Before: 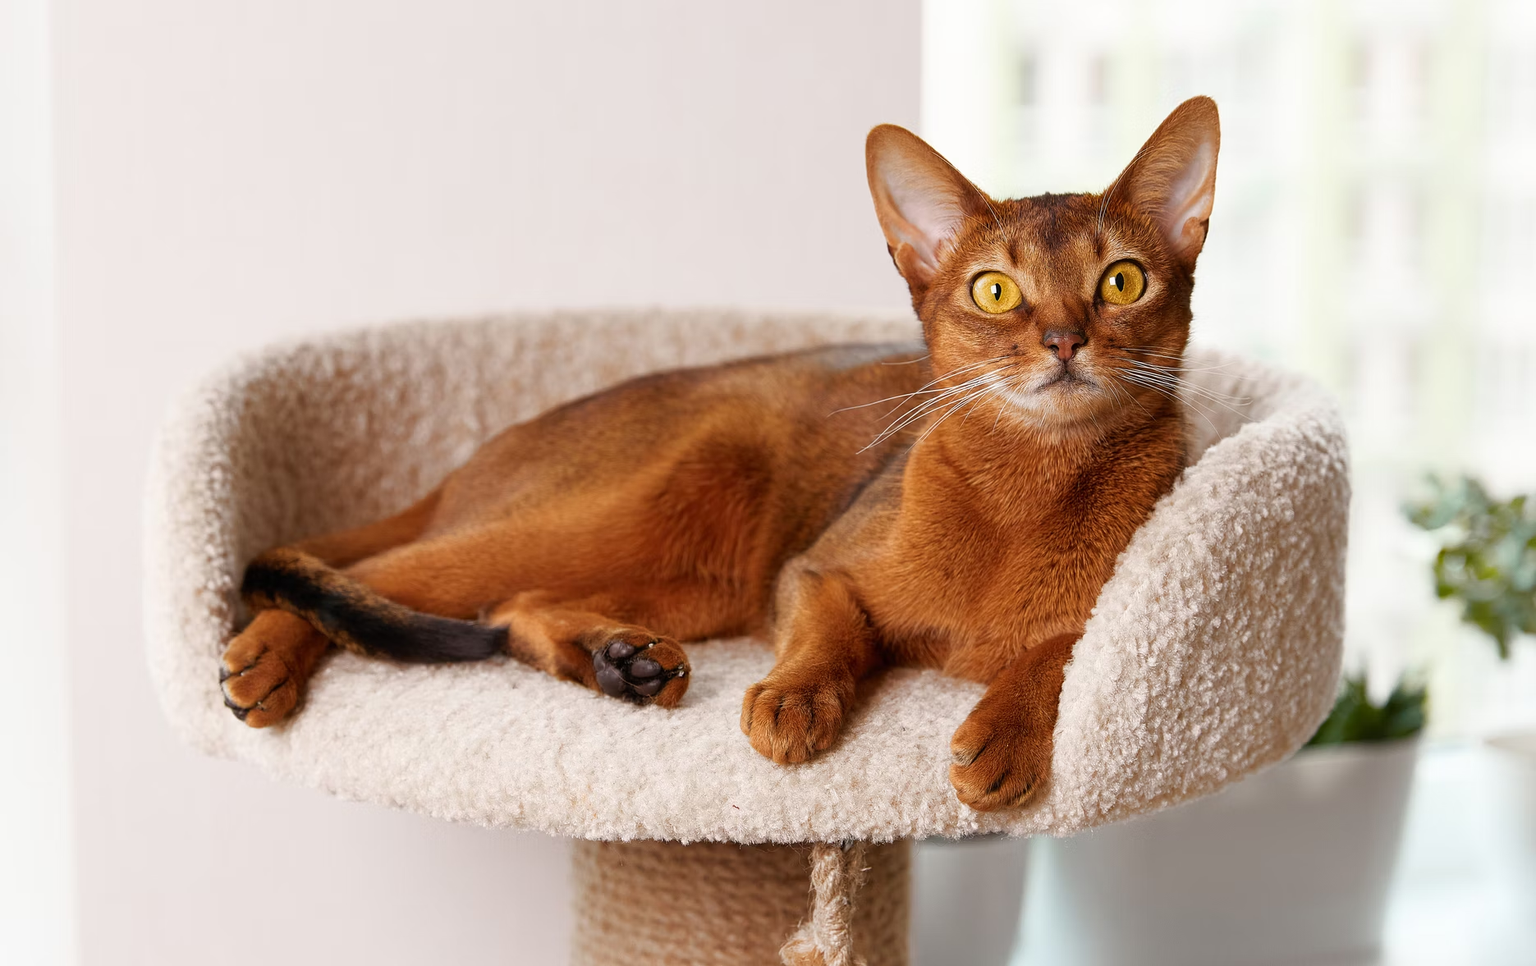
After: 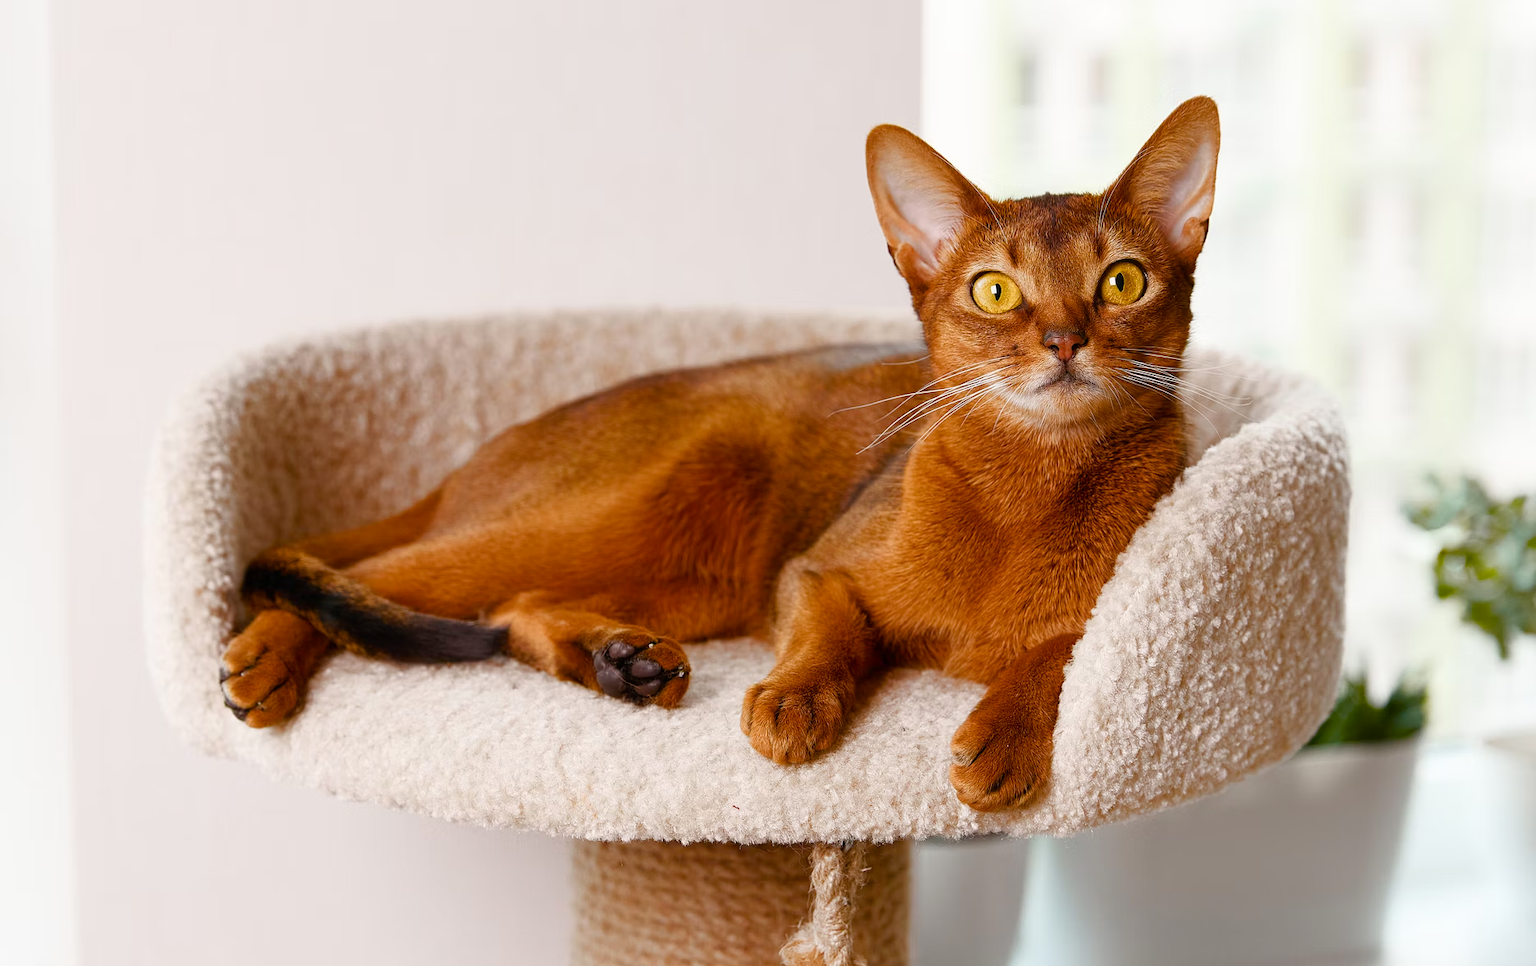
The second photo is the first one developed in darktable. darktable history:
color balance rgb: perceptual saturation grading › global saturation 20%, perceptual saturation grading › highlights -25.432%, perceptual saturation grading › shadows 24.684%, global vibrance 9.972%
